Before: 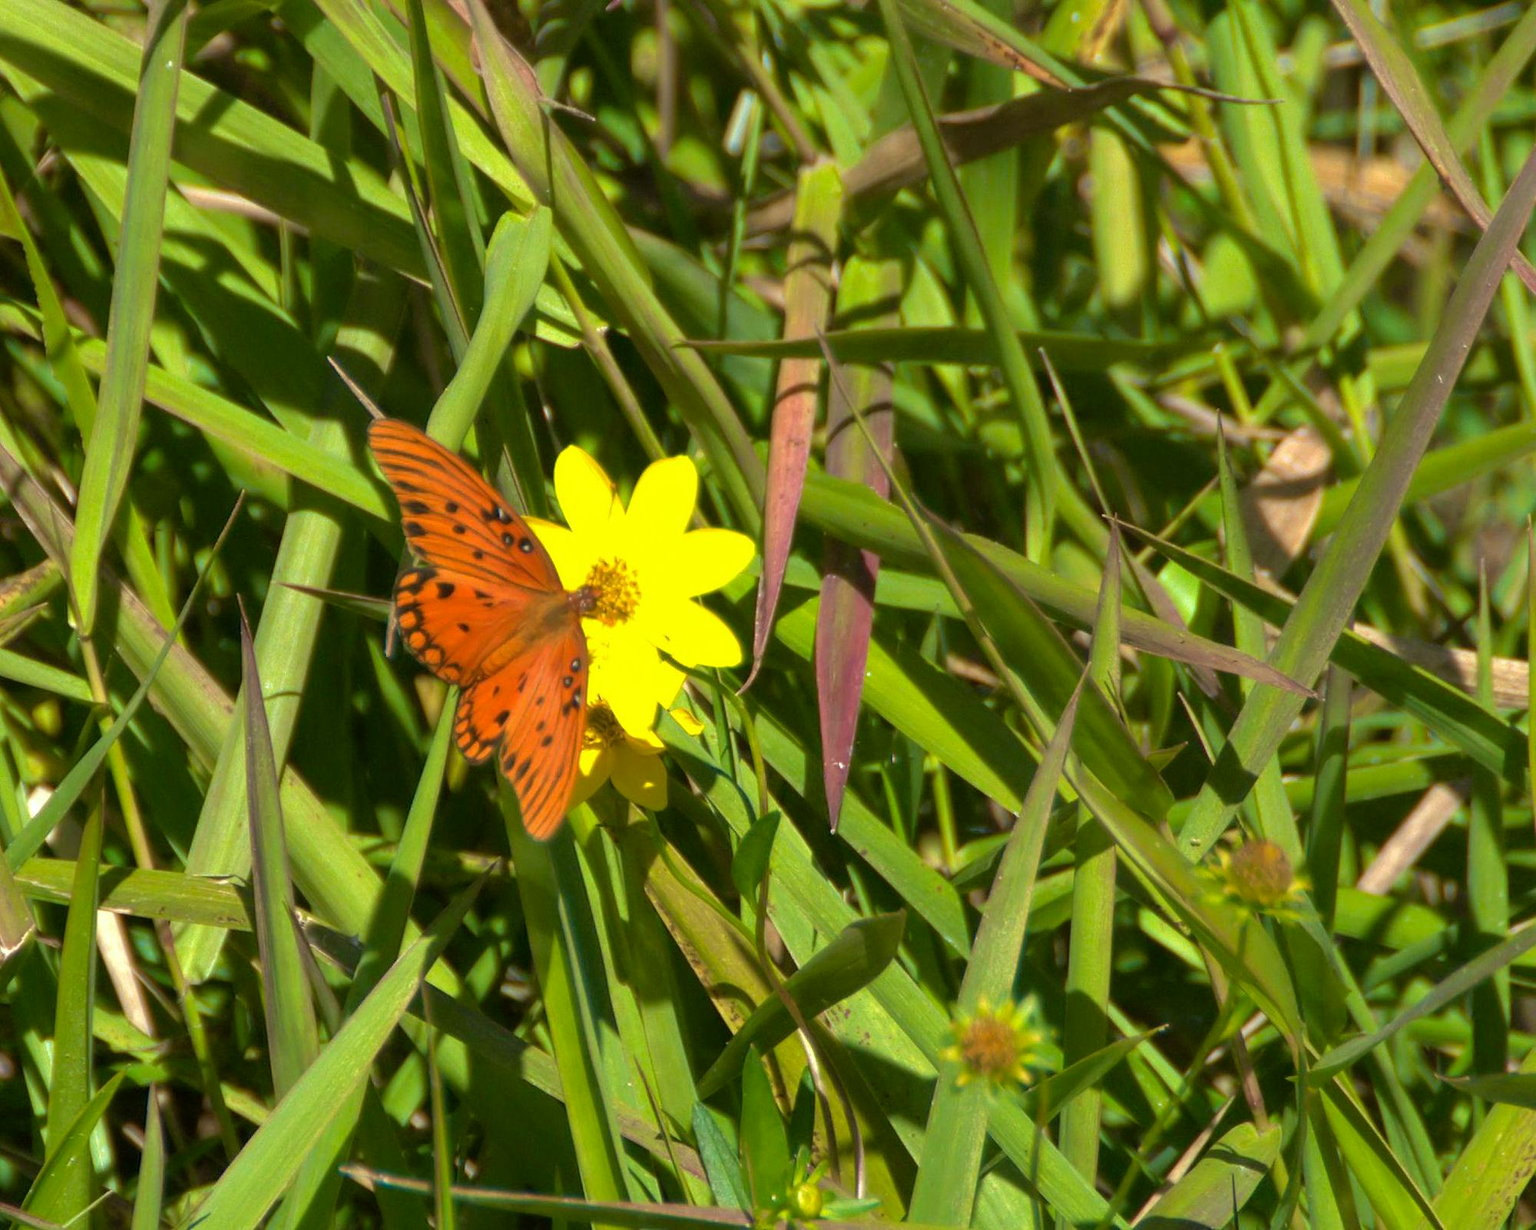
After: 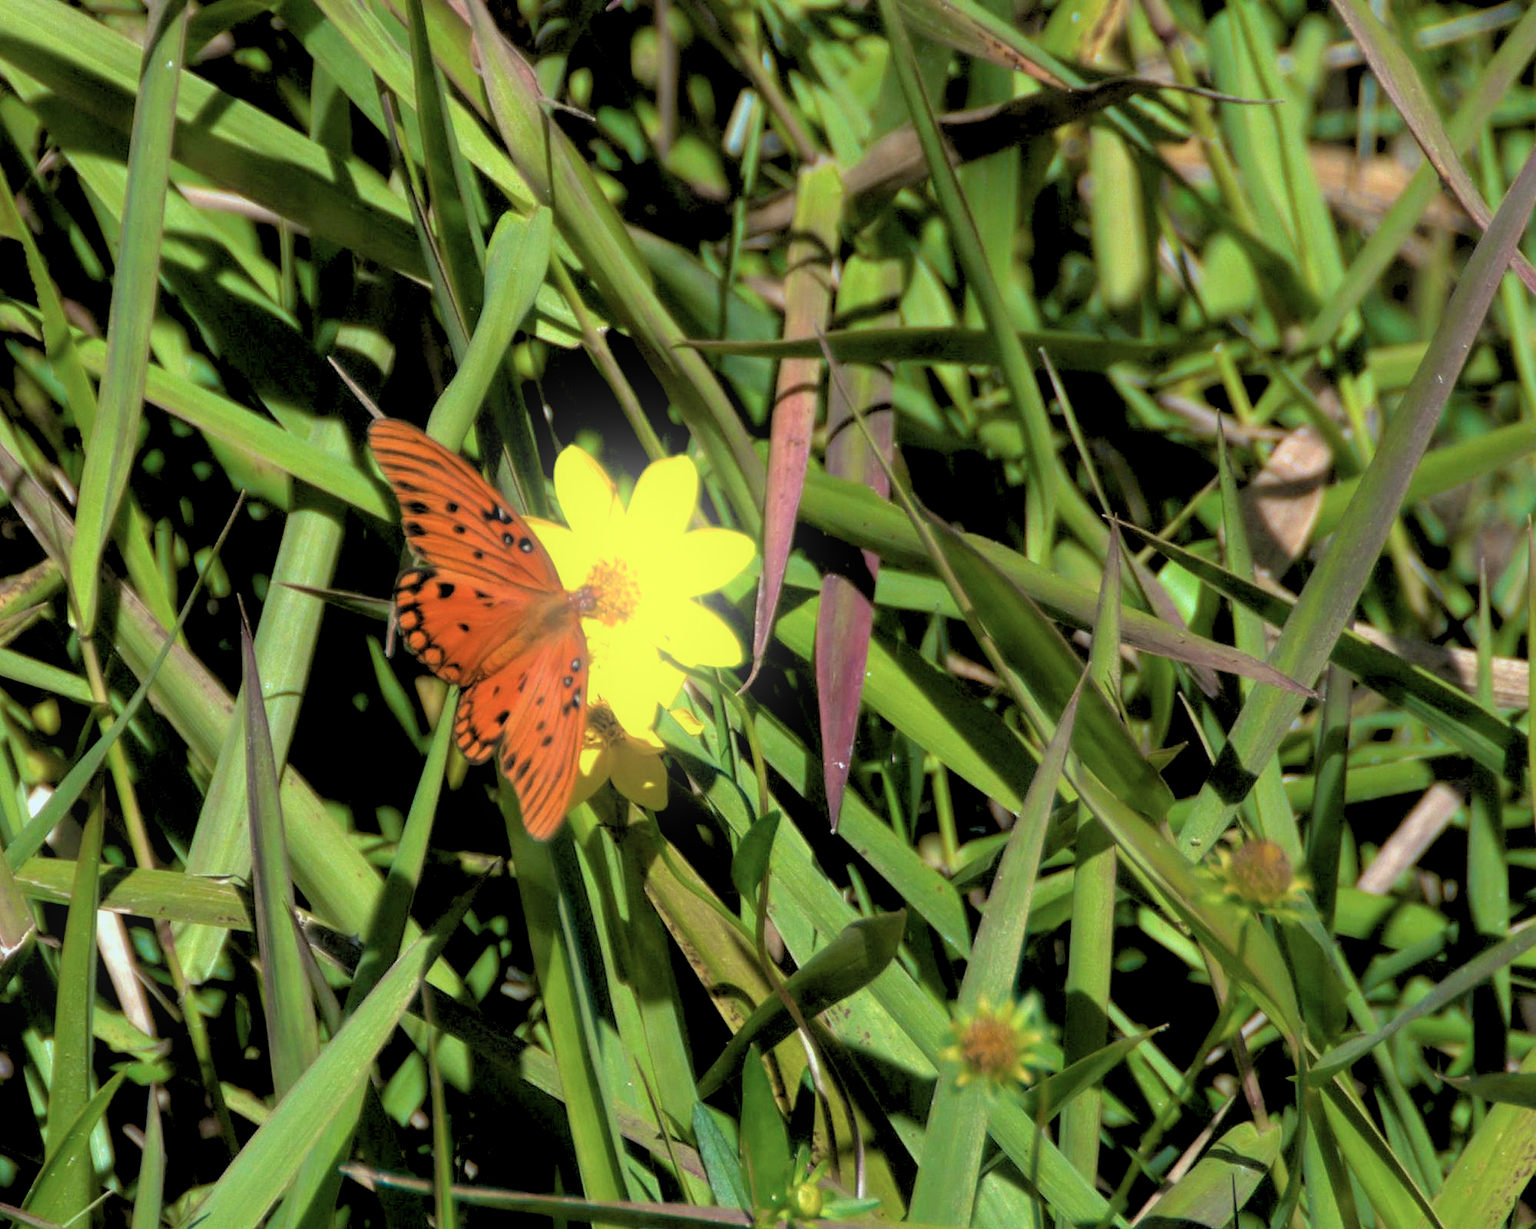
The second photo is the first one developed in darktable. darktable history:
color correction: highlights a* -2.24, highlights b* -18.1
bloom: size 15%, threshold 97%, strength 7%
exposure: black level correction -0.015, exposure -0.125 EV
rgb levels: levels [[0.029, 0.461, 0.922], [0, 0.5, 1], [0, 0.5, 1]]
